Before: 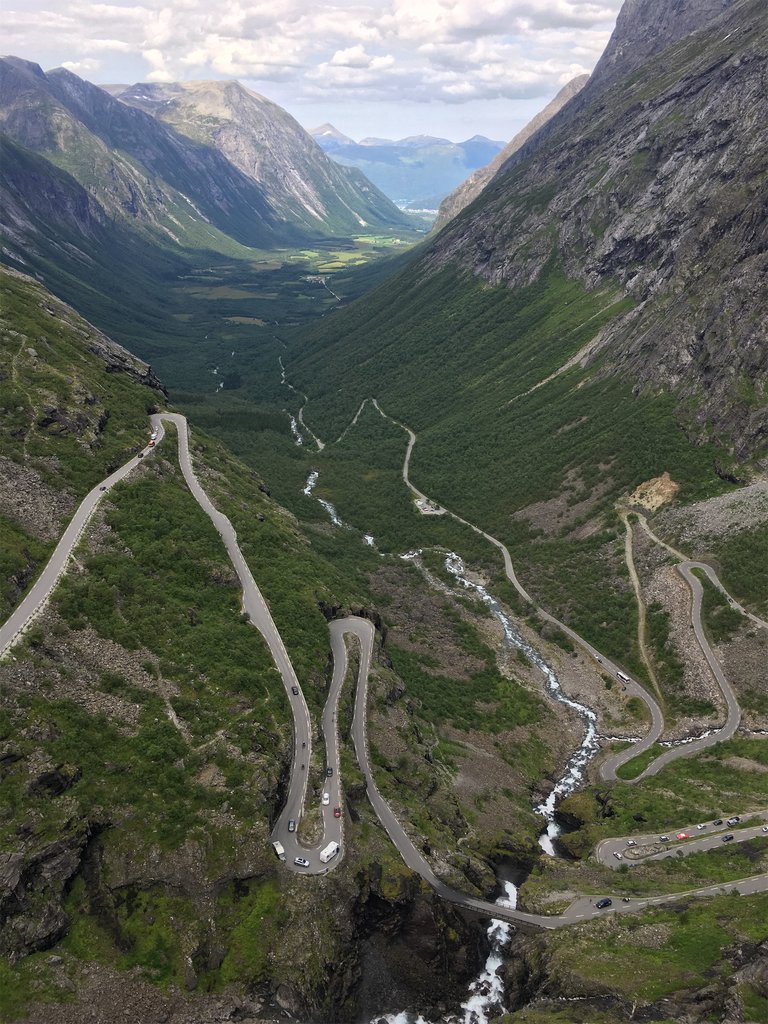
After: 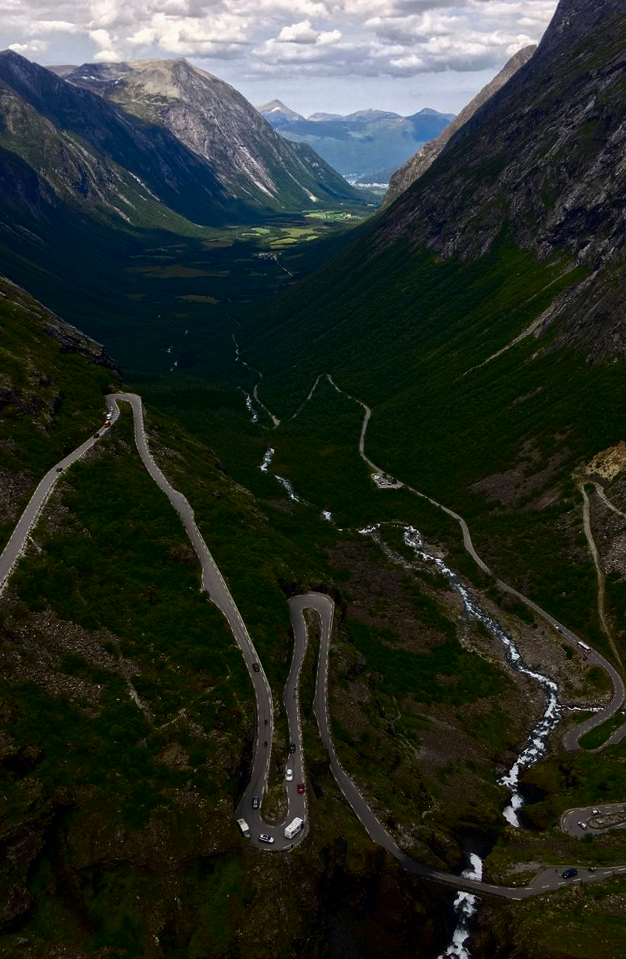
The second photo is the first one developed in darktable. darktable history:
crop and rotate: angle 1.27°, left 4.315%, top 1.057%, right 11.768%, bottom 2.49%
contrast brightness saturation: contrast 0.086, brightness -0.592, saturation 0.165
contrast equalizer: octaves 7, y [[0.5, 0.5, 0.472, 0.5, 0.5, 0.5], [0.5 ×6], [0.5 ×6], [0 ×6], [0 ×6]], mix 0.609
